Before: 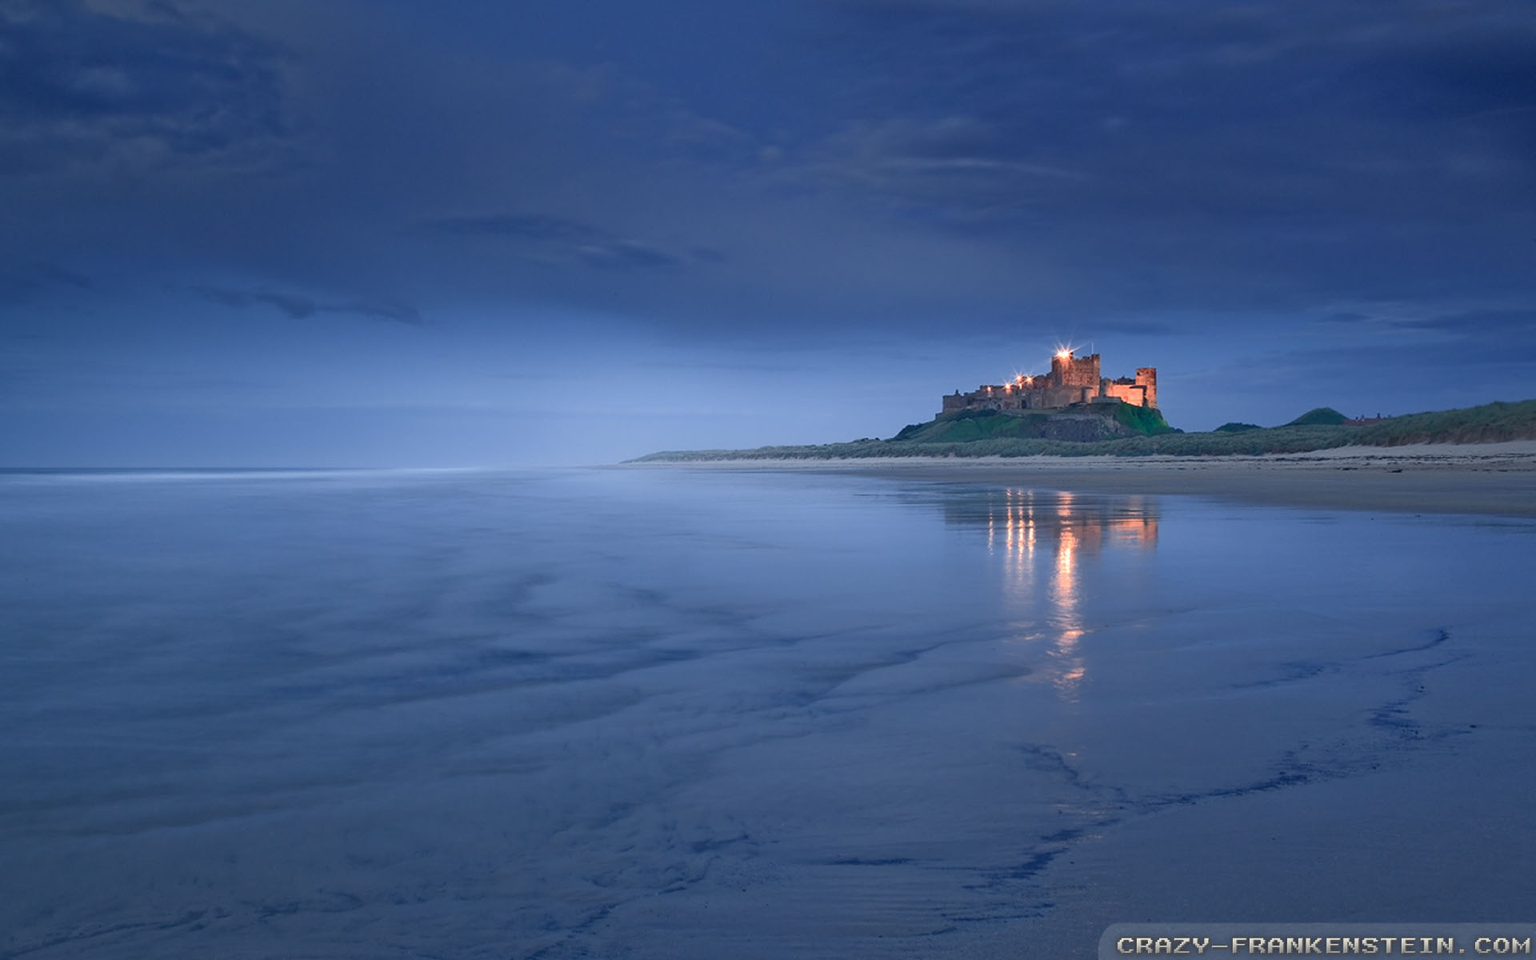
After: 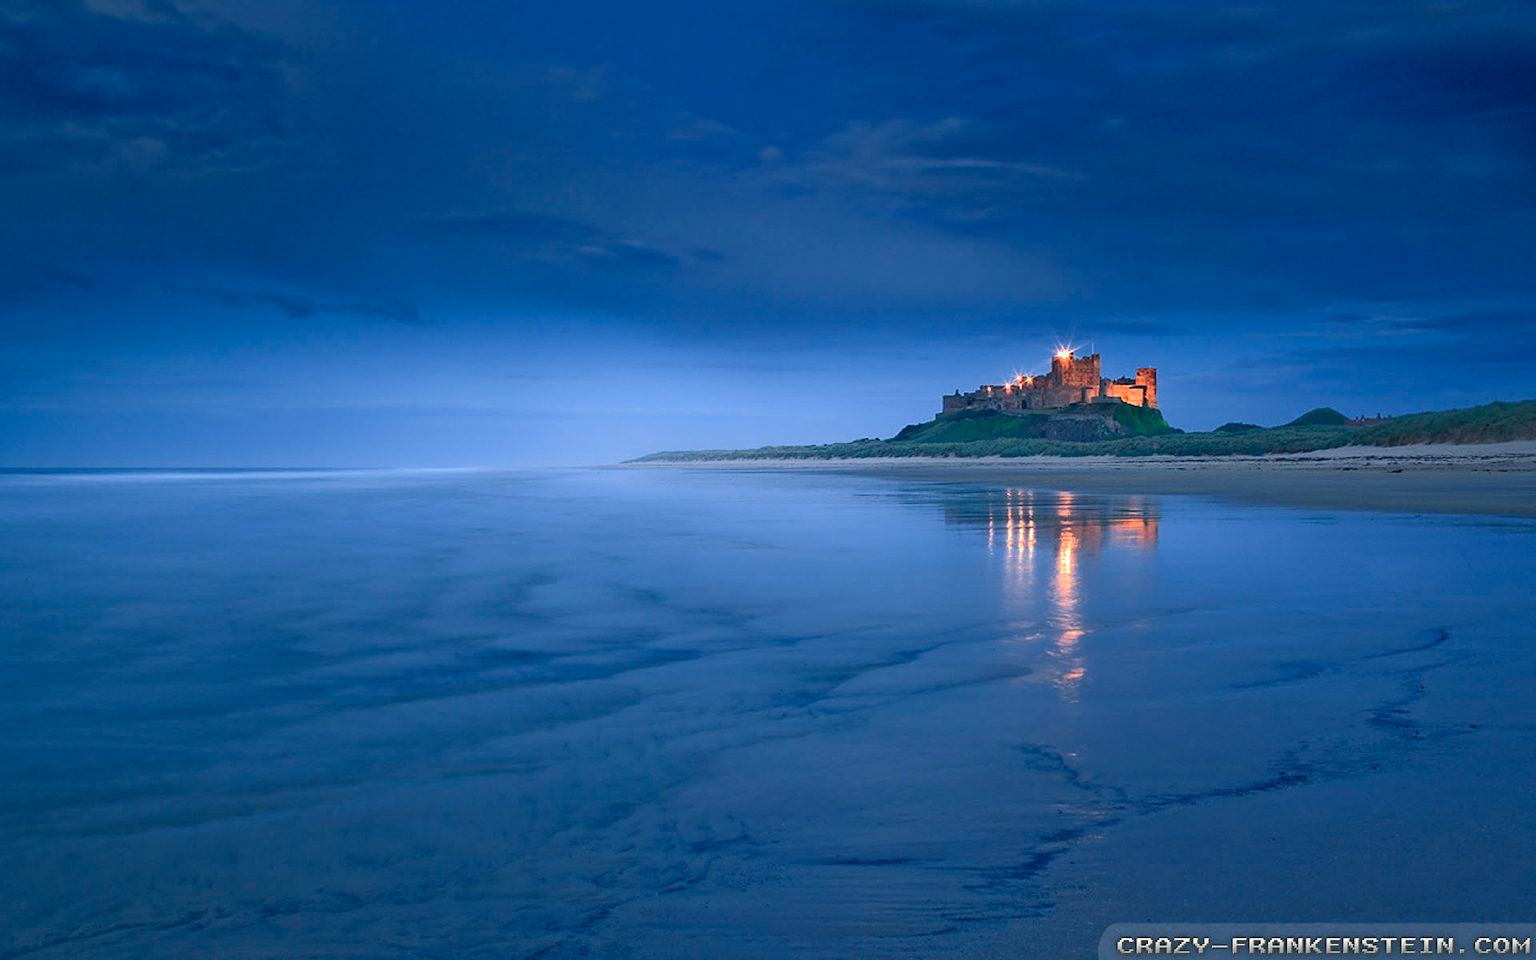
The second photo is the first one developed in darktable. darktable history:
sharpen: amount 0.202
color balance rgb: shadows lift › chroma 2.603%, shadows lift › hue 193.3°, highlights gain › chroma 0.255%, highlights gain › hue 332.12°, perceptual saturation grading › global saturation 30.87%, global vibrance 25.063%, contrast 10.039%
